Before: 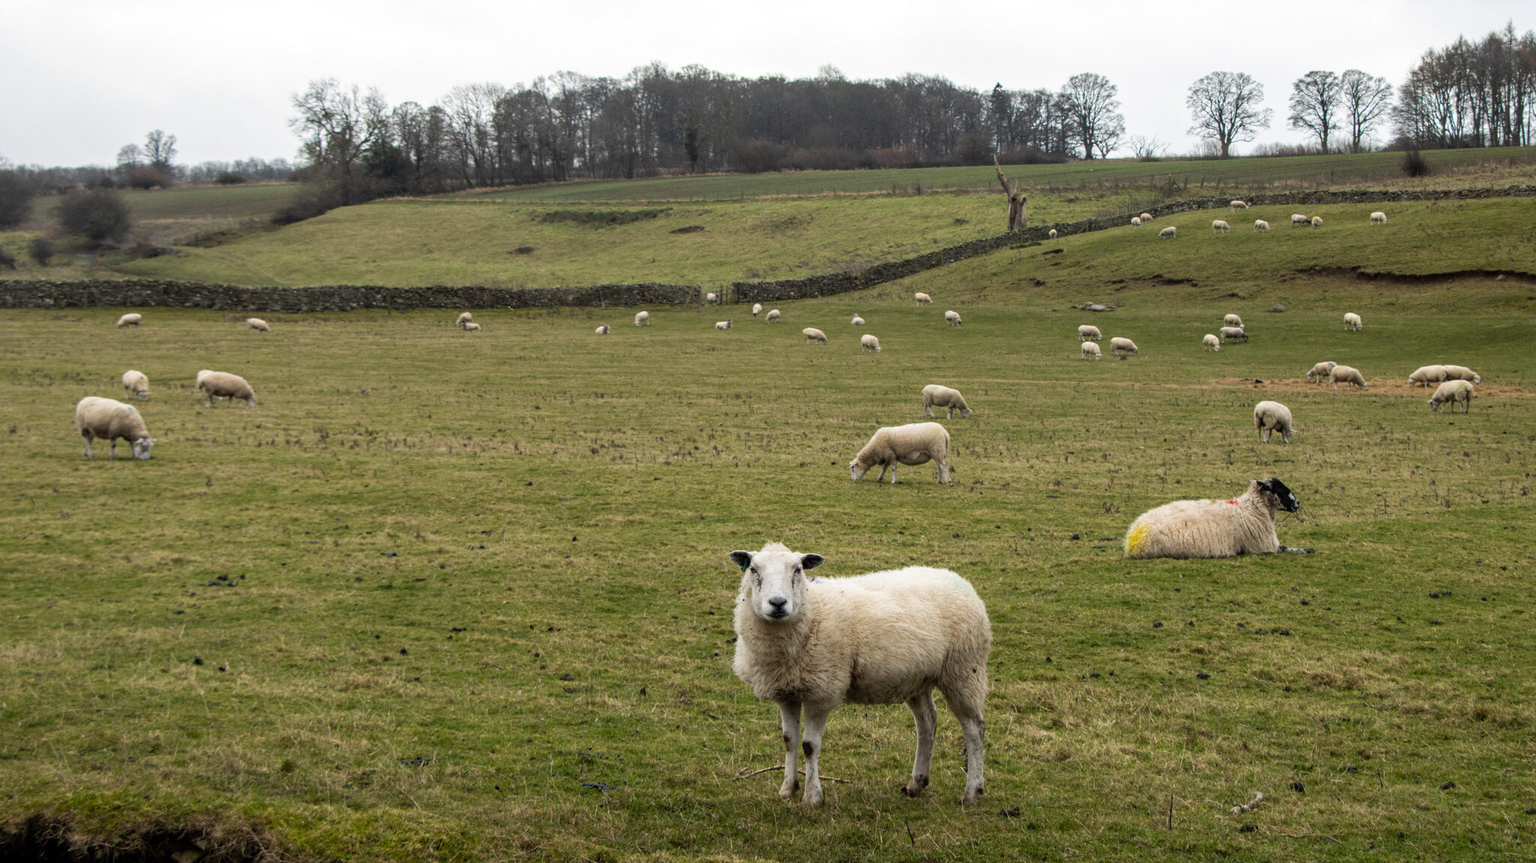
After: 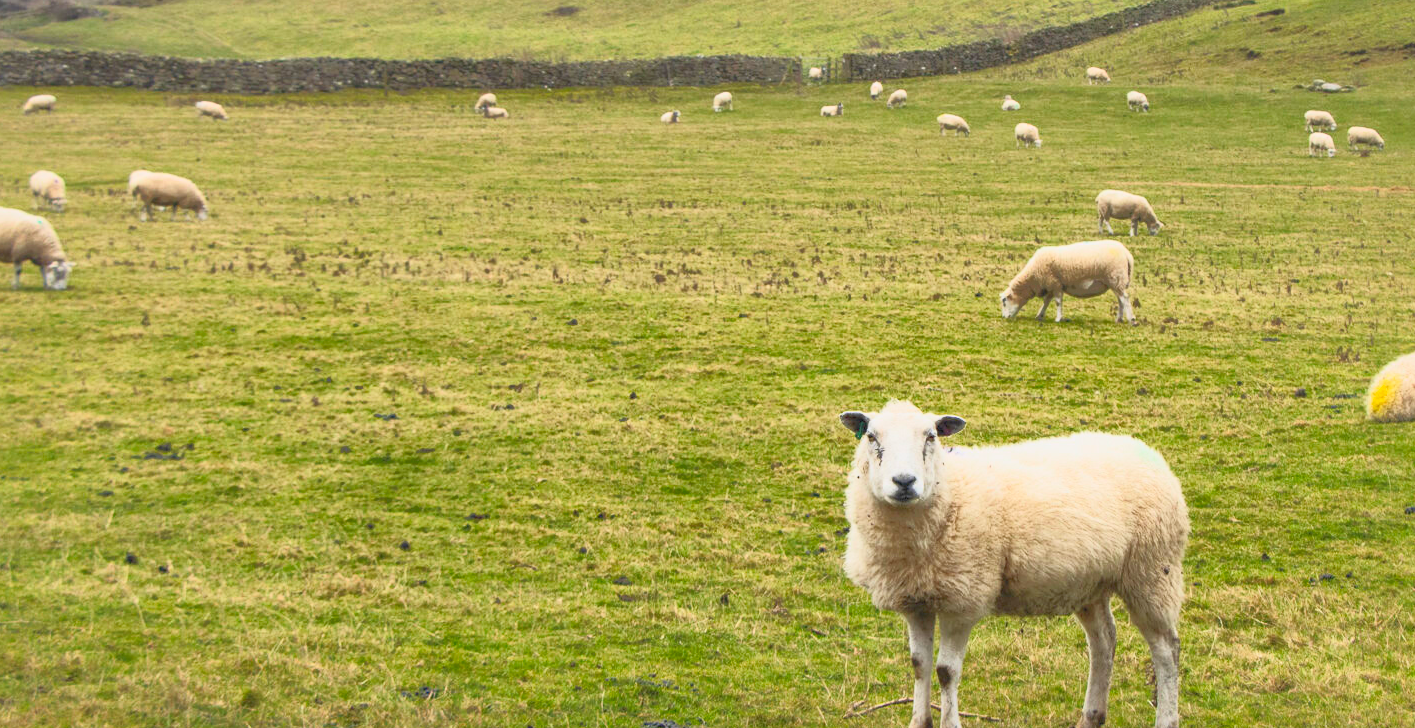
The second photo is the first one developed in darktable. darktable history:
crop: left 6.53%, top 28.114%, right 24.366%, bottom 8.581%
filmic rgb: black relative exposure -13.86 EV, white relative exposure 7.99 EV, hardness 3.73, latitude 49.01%, contrast 0.506, iterations of high-quality reconstruction 0
contrast brightness saturation: contrast 0.986, brightness 1, saturation 0.983
shadows and highlights: shadows 39.55, highlights -59.73
